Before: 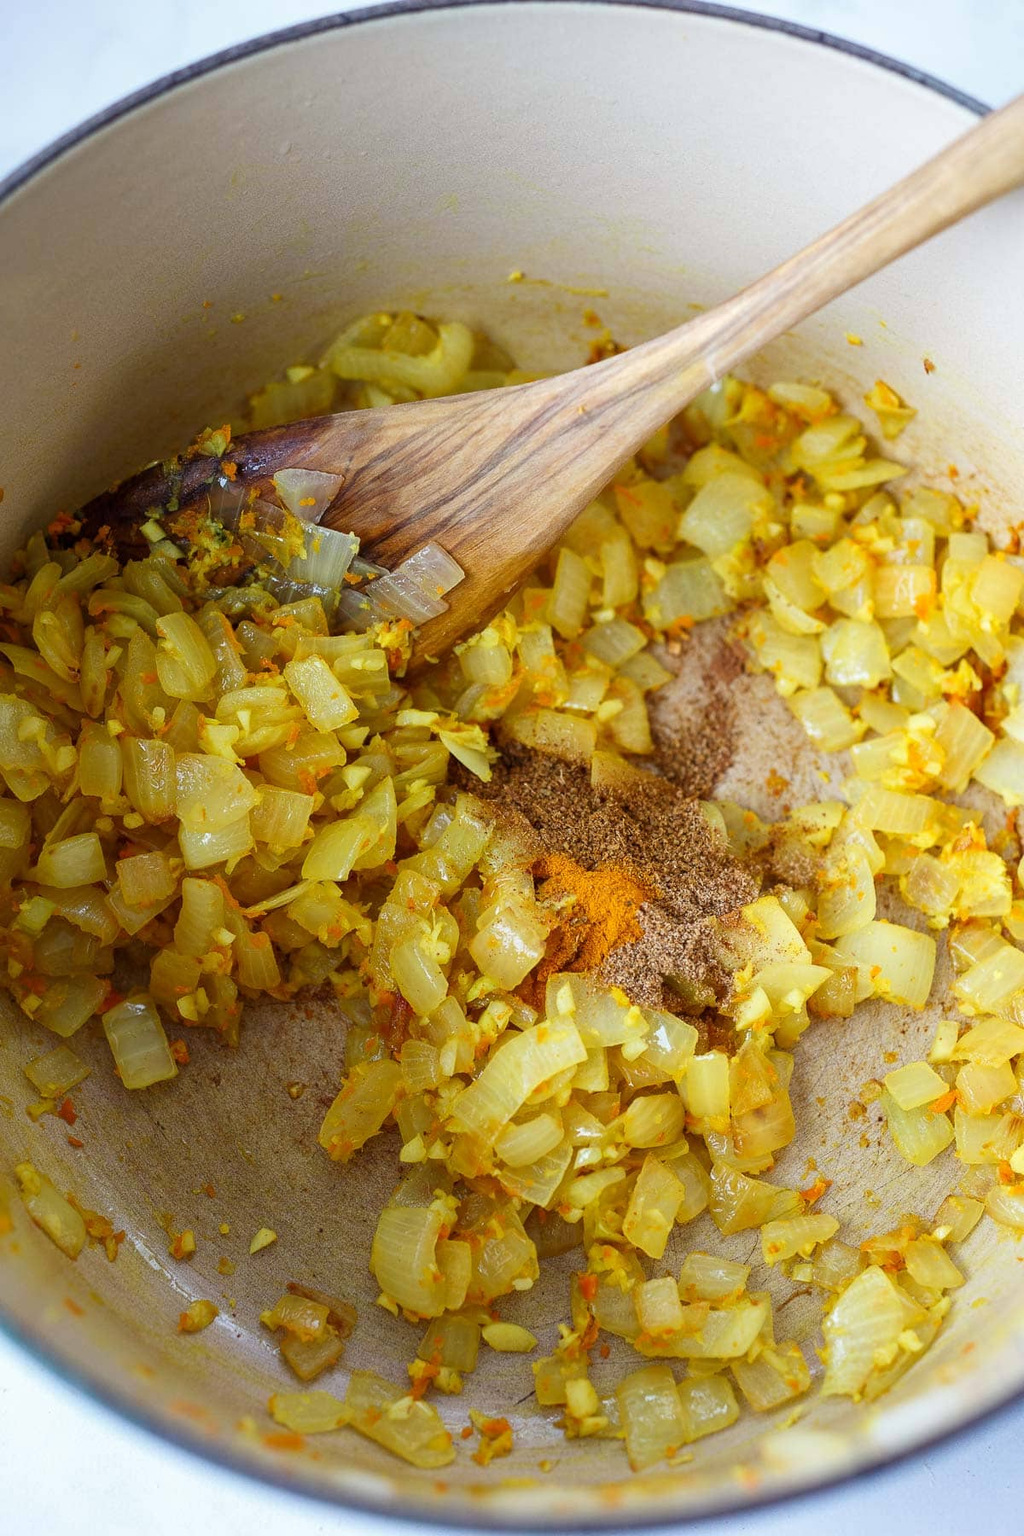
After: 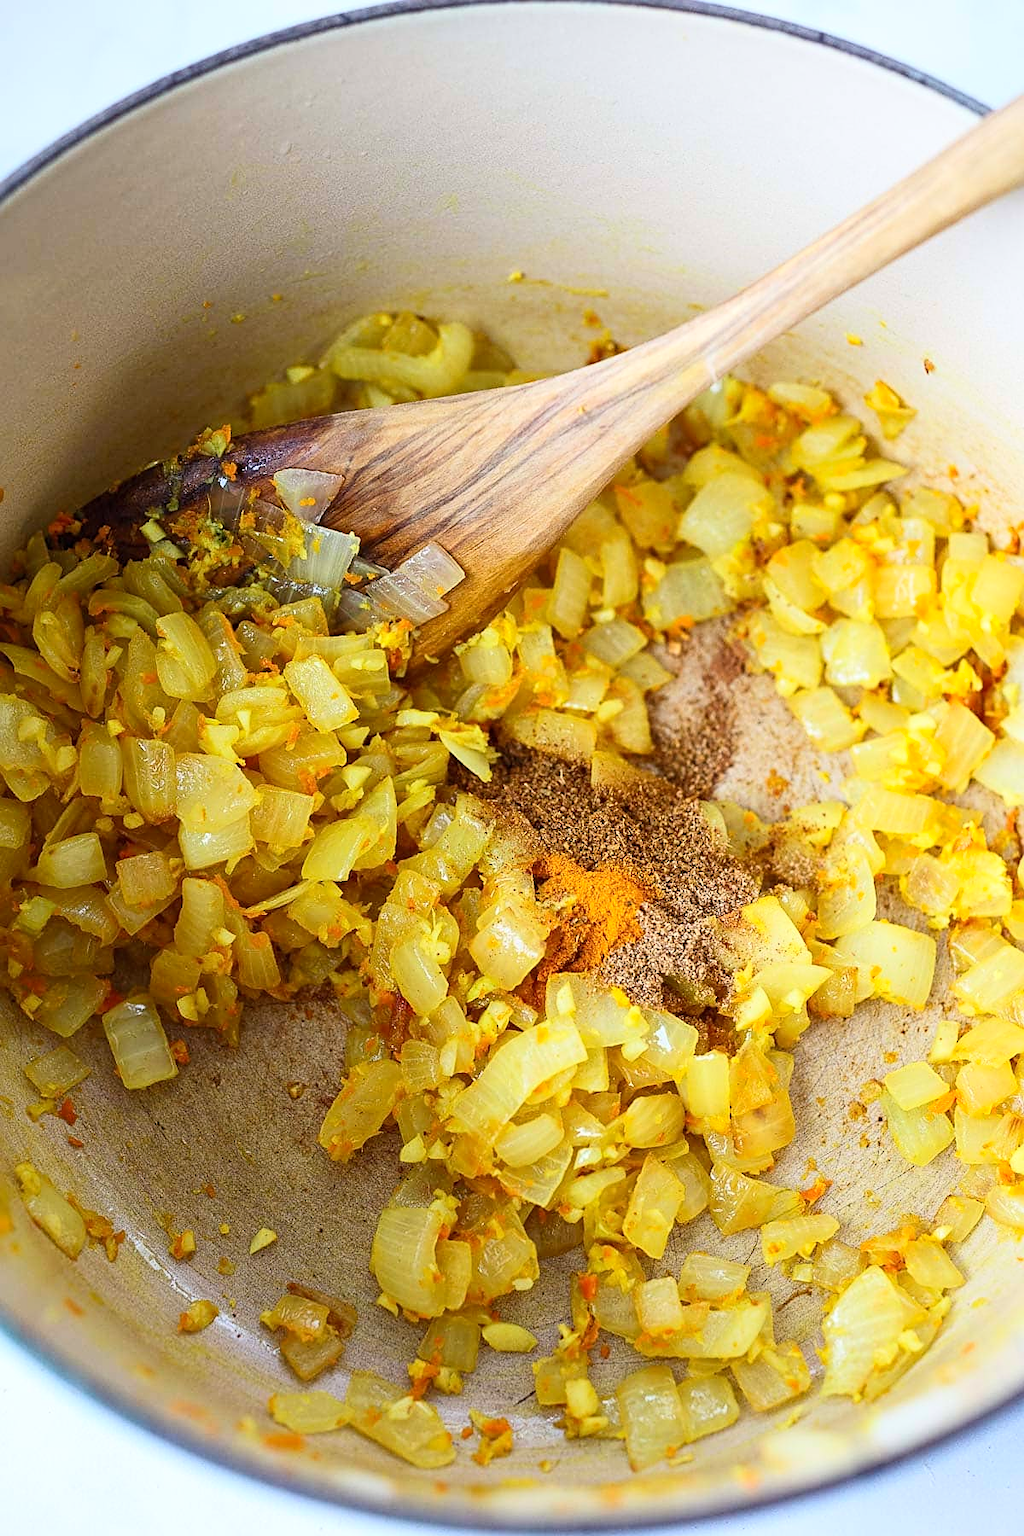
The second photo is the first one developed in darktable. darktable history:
sharpen: on, module defaults
contrast brightness saturation: contrast 0.202, brightness 0.14, saturation 0.138
